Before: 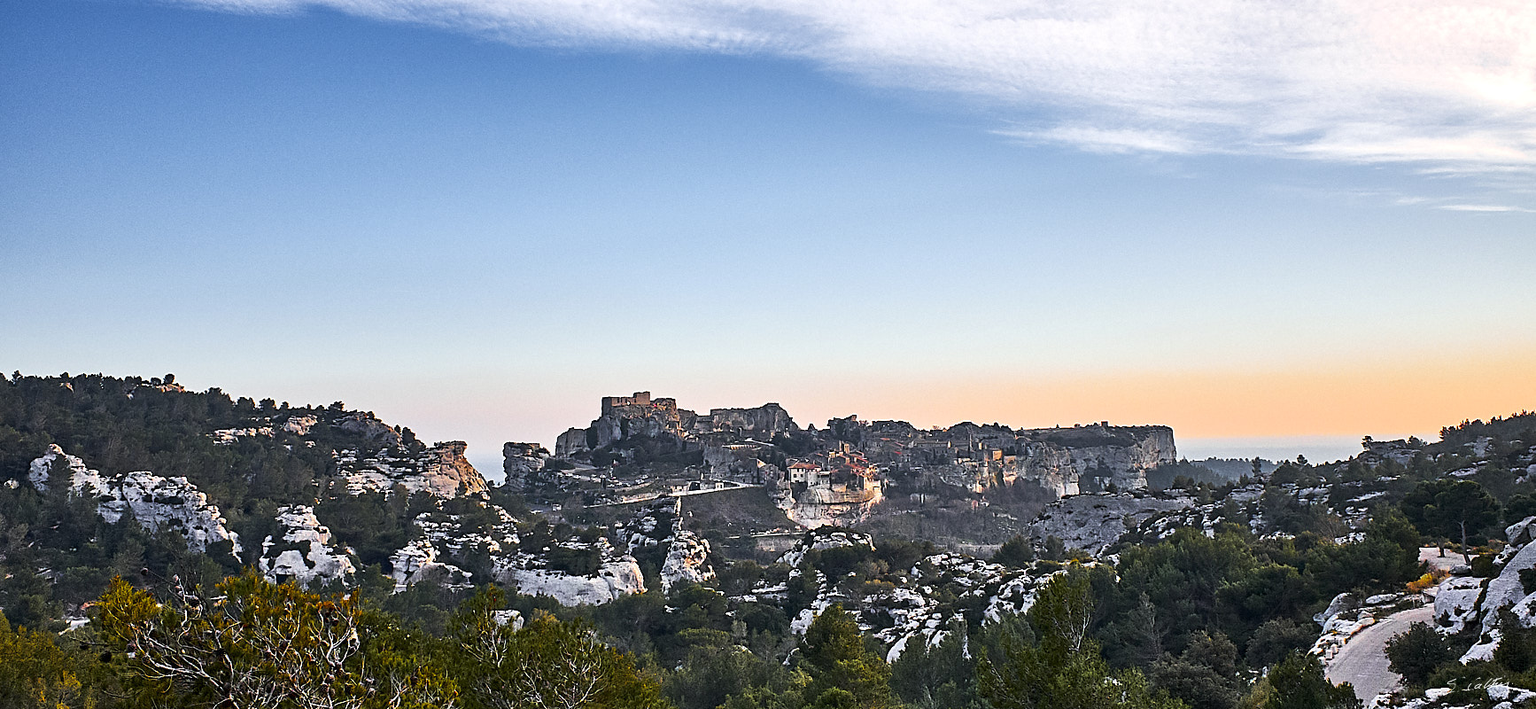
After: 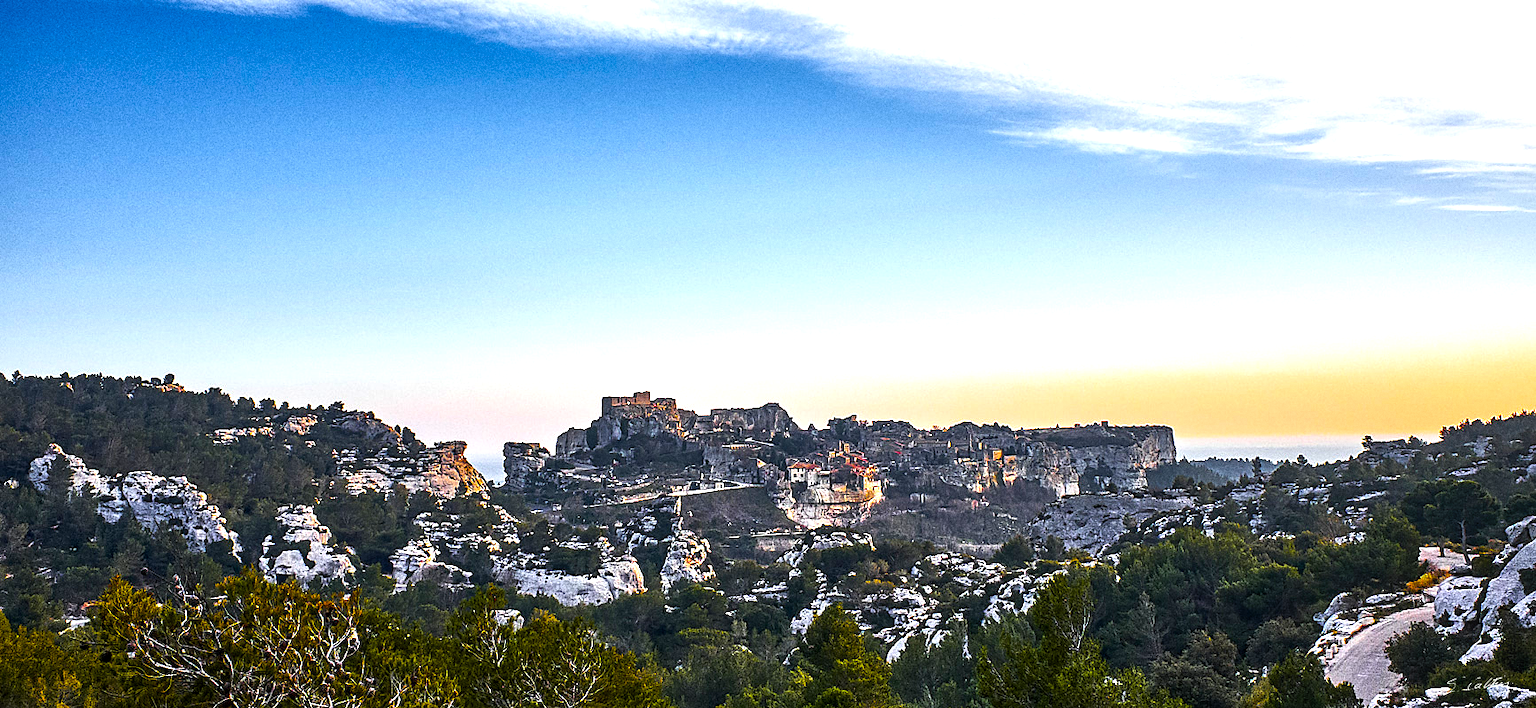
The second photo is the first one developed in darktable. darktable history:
local contrast: on, module defaults
grain: coarseness 0.09 ISO
color balance rgb: linear chroma grading › global chroma 9%, perceptual saturation grading › global saturation 36%, perceptual saturation grading › shadows 35%, perceptual brilliance grading › global brilliance 15%, perceptual brilliance grading › shadows -35%, global vibrance 15%
